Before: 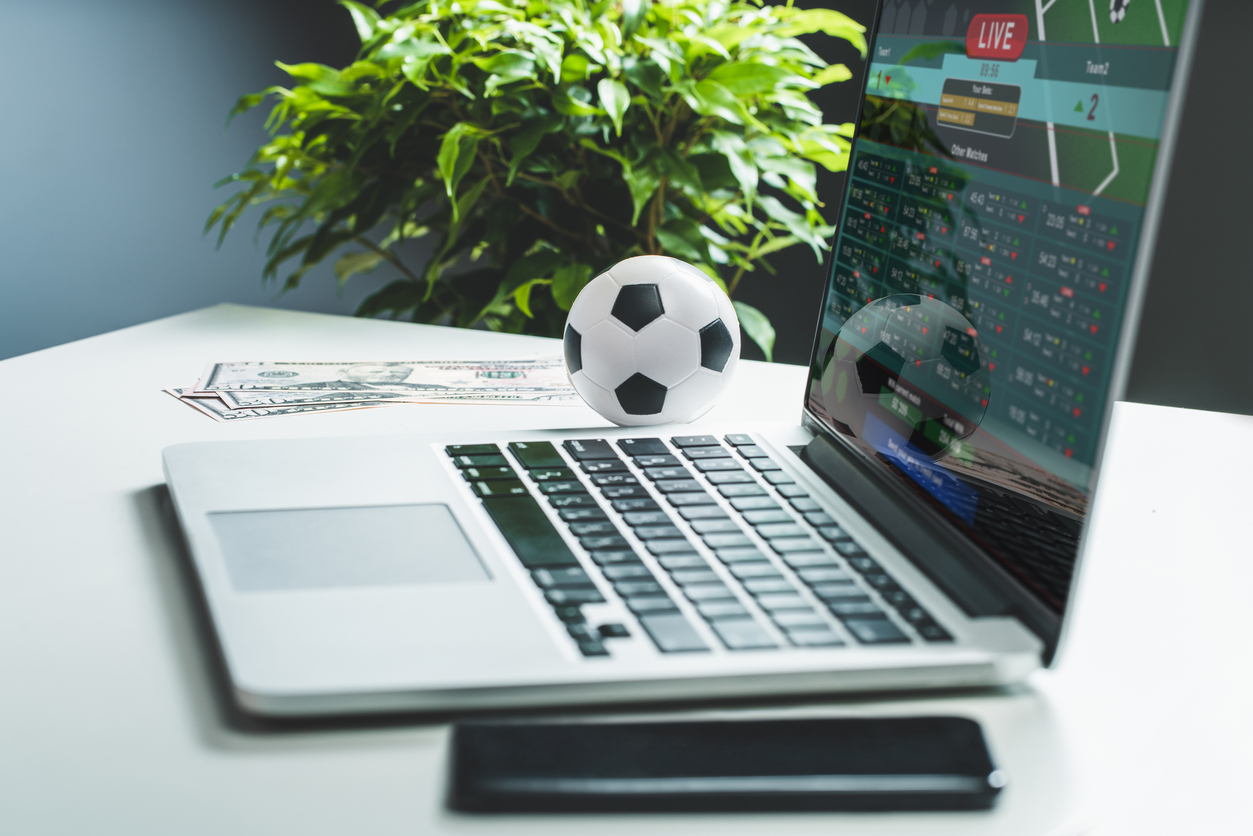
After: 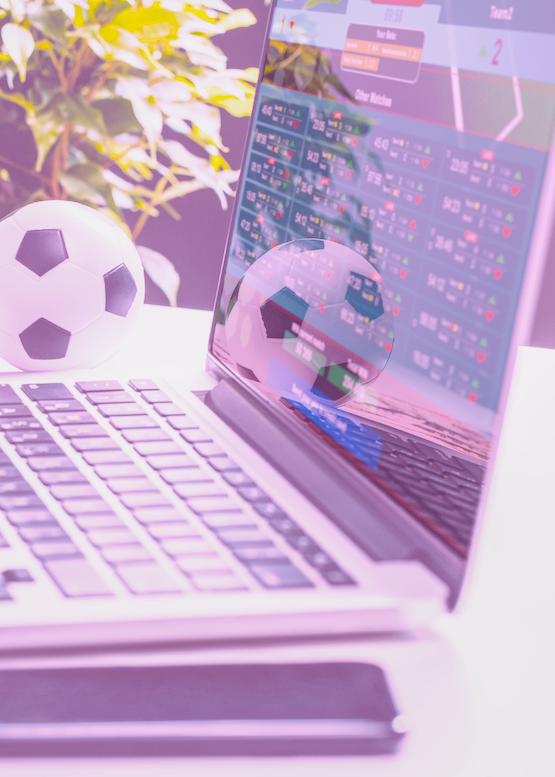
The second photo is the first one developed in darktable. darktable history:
filmic rgb "scene-referred default": black relative exposure -7.65 EV, white relative exposure 4.56 EV, hardness 3.61
crop: left 47.628%, top 6.643%, right 7.874%
raw chromatic aberrations: on, module defaults
color balance rgb: perceptual saturation grading › global saturation 25%, global vibrance 20%
highlight reconstruction: method reconstruct color, iterations 1, diameter of reconstruction 64 px
hot pixels: on, module defaults
lens correction: scale 1.01, crop 1, focal 85, aperture 2.8, distance 7.77, camera "Canon EOS RP", lens "Canon RF 85mm F2 MACRO IS STM"
tone equalizer "mask blending: all purposes": on, module defaults
exposure: black level correction 0.001, exposure 0.955 EV, compensate exposure bias true, compensate highlight preservation false
haze removal: compatibility mode true, adaptive false
tone curve: curves: ch0 [(0, 0) (0.915, 0.89) (1, 1)]
shadows and highlights: shadows 25, highlights -25
white balance: red 1.865, blue 1.754
denoise (profiled): preserve shadows 1.11, scattering 0.121, a [-1, 0, 0], b [0, 0, 0], y [[0.5 ×7] ×4, [0.507, 0.516, 0.526, 0.531, 0.526, 0.516, 0.507], [0.5 ×7]], compensate highlight preservation false
local contrast: detail 130%
